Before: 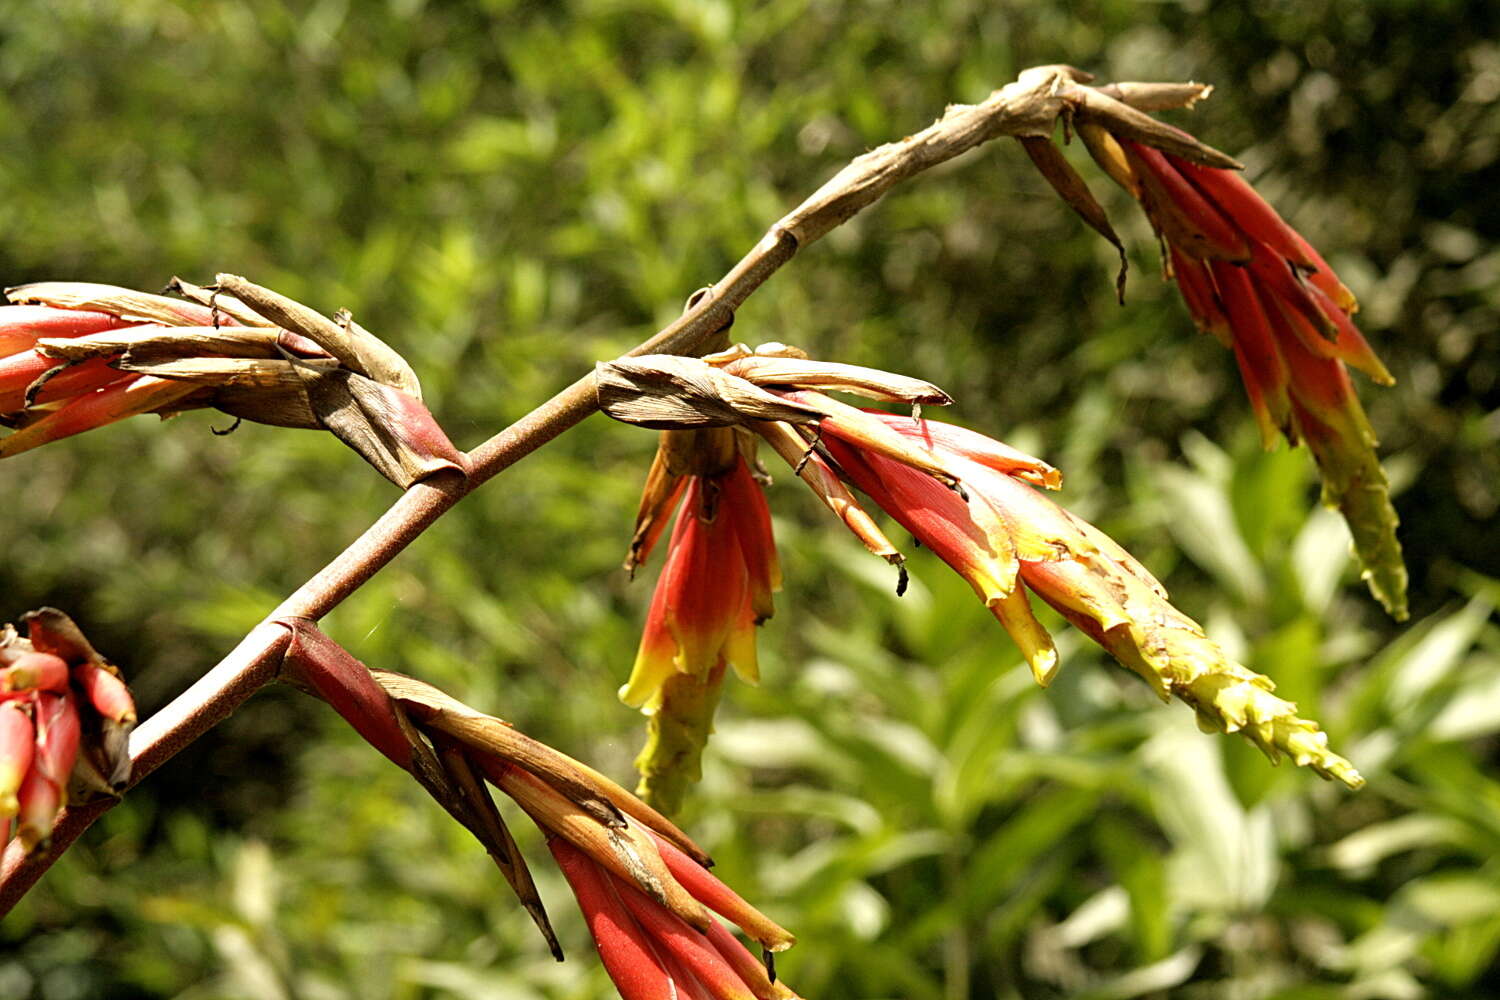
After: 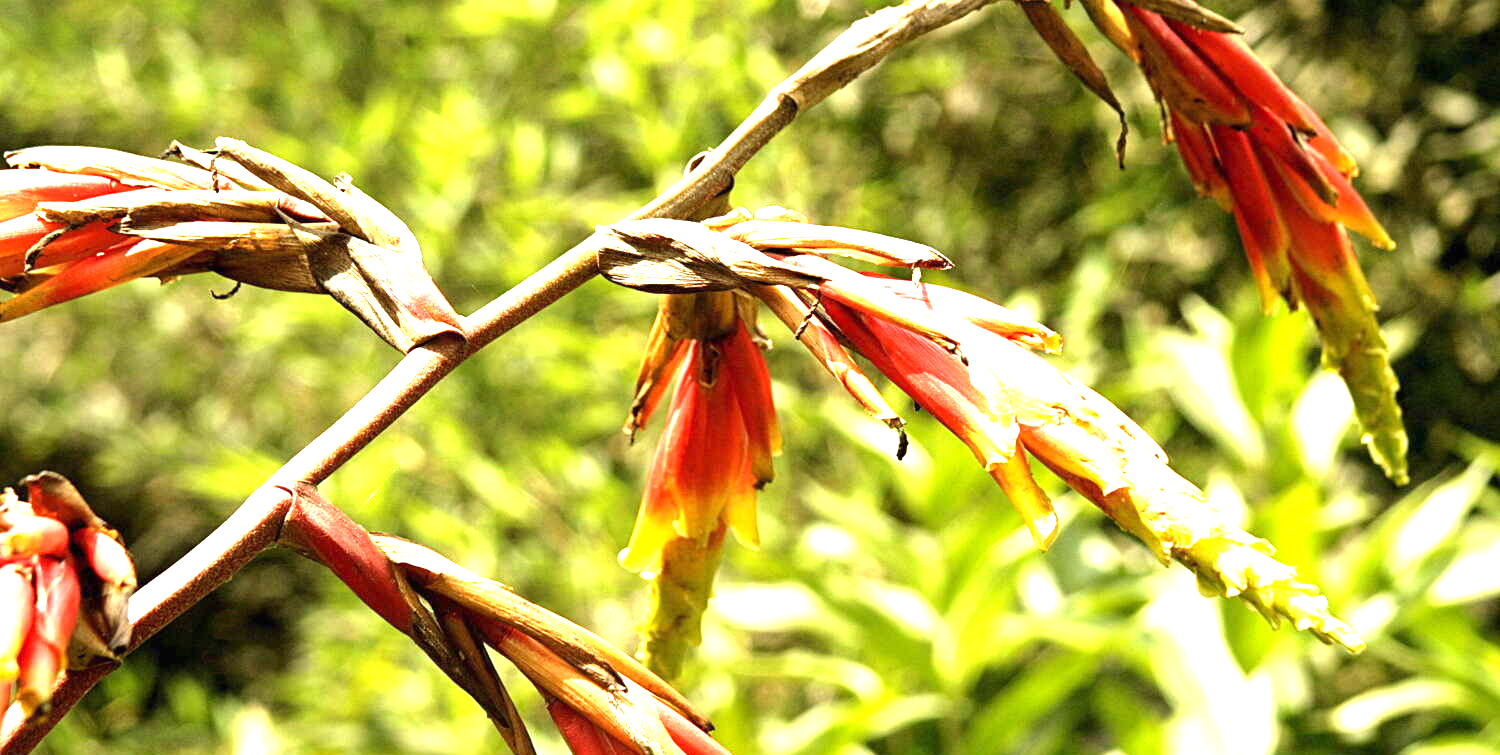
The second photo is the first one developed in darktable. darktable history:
crop: top 13.656%, bottom 10.795%
levels: levels [0, 0.476, 0.951]
exposure: black level correction 0, exposure 1.459 EV, compensate exposure bias true, compensate highlight preservation false
